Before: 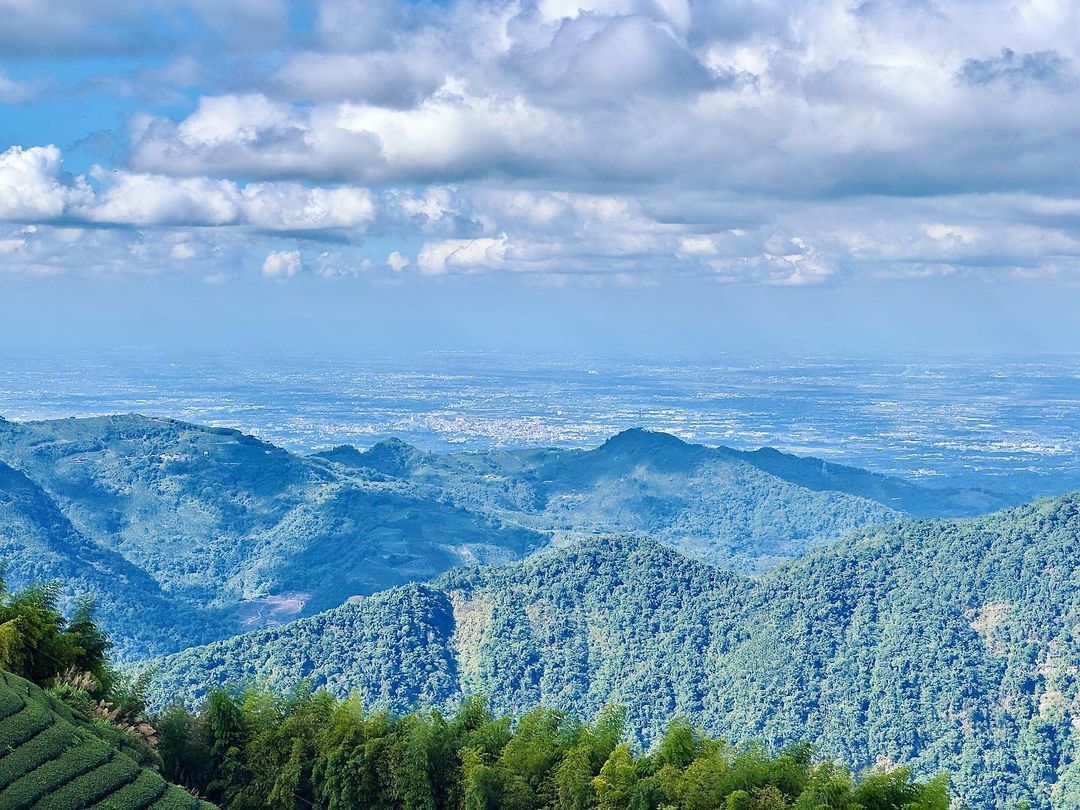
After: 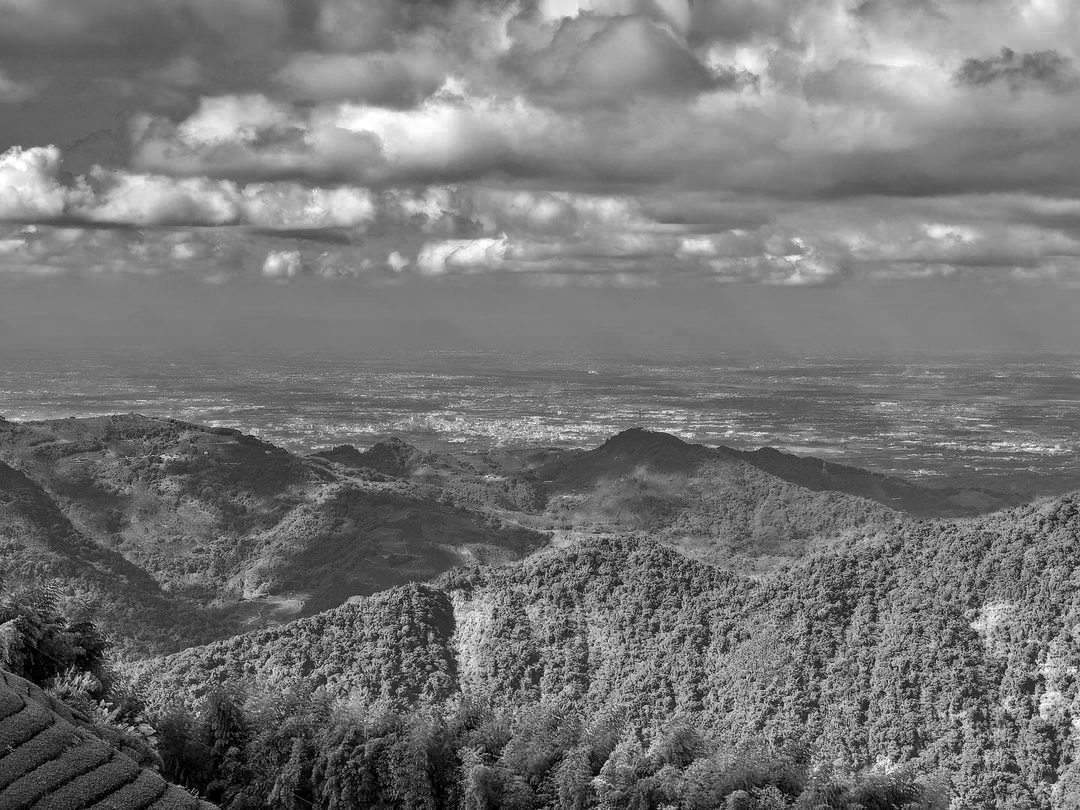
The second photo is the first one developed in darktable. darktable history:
color zones: curves: ch0 [(0.002, 0.593) (0.143, 0.417) (0.285, 0.541) (0.455, 0.289) (0.608, 0.327) (0.727, 0.283) (0.869, 0.571) (1, 0.603)]; ch1 [(0, 0) (0.143, 0) (0.286, 0) (0.429, 0) (0.571, 0) (0.714, 0) (0.857, 0)], mix 39.87%
base curve: preserve colors none
local contrast: on, module defaults
